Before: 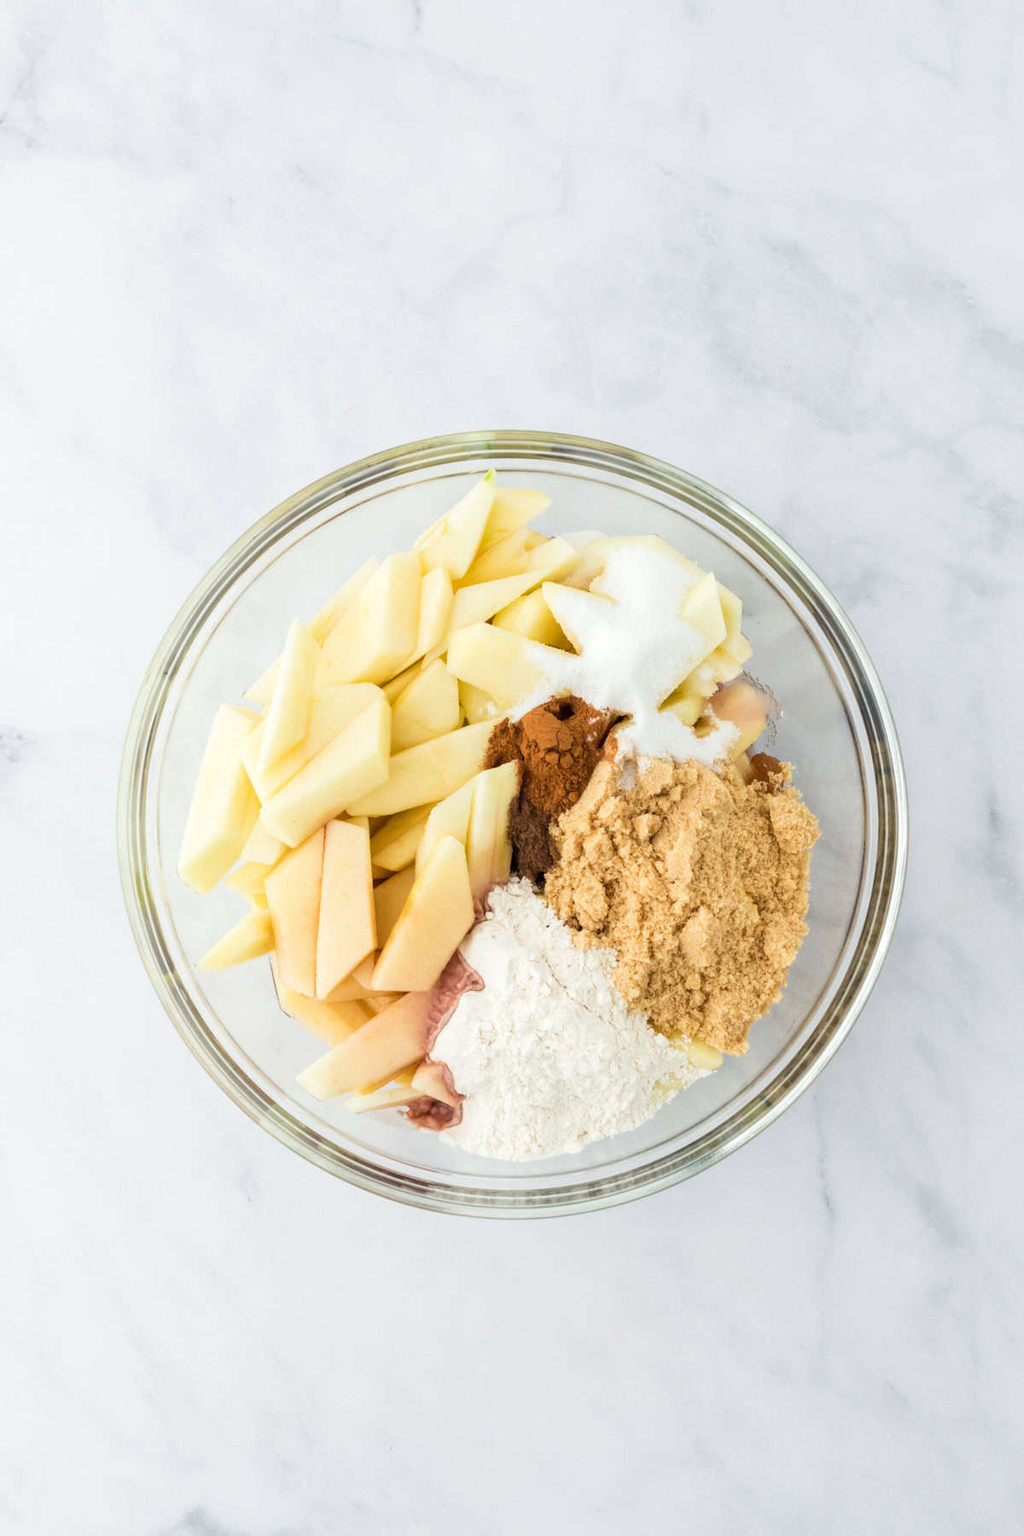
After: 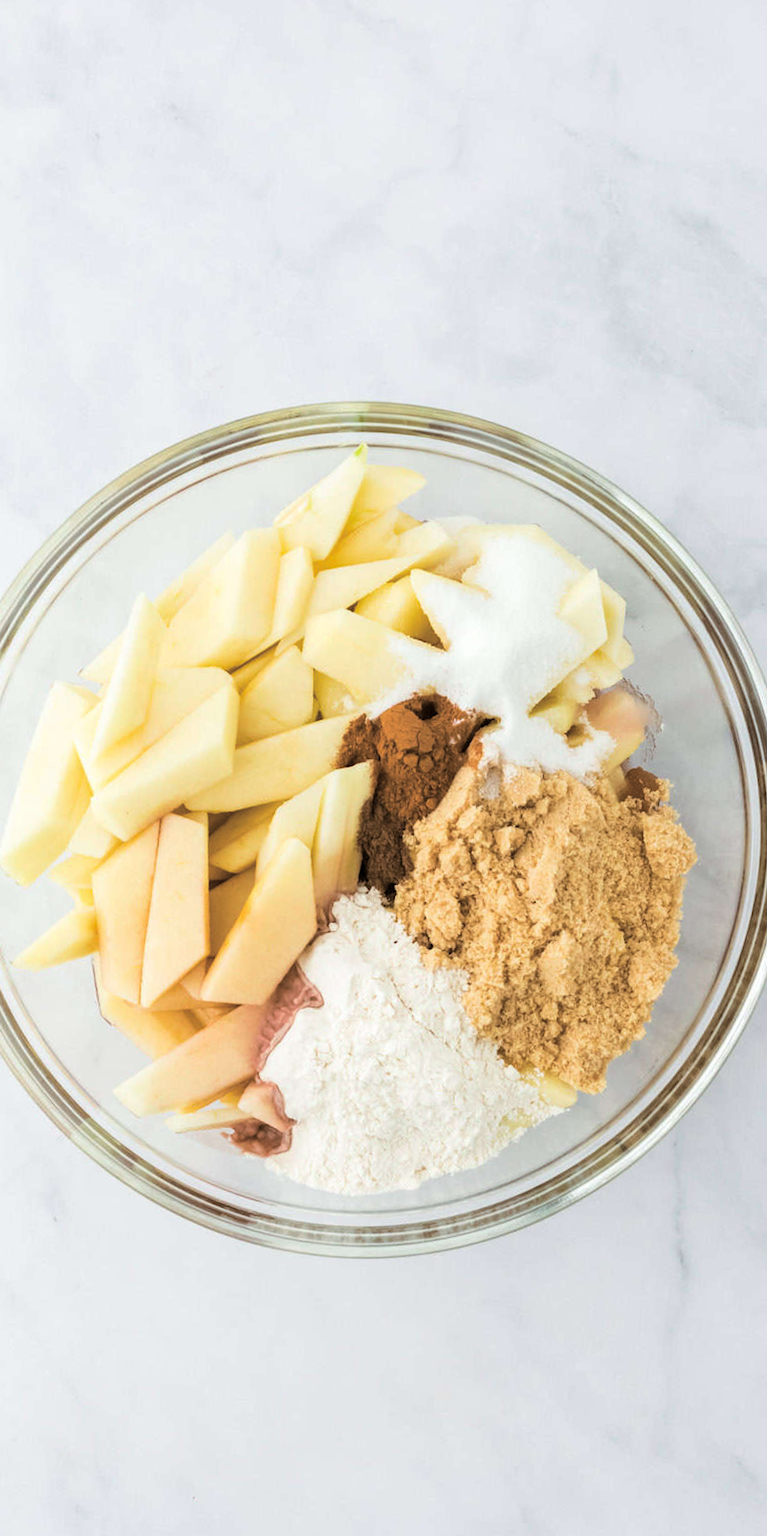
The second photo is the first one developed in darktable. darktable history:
split-toning: shadows › hue 32.4°, shadows › saturation 0.51, highlights › hue 180°, highlights › saturation 0, balance -60.17, compress 55.19%
crop and rotate: angle -3.27°, left 14.277%, top 0.028%, right 10.766%, bottom 0.028%
